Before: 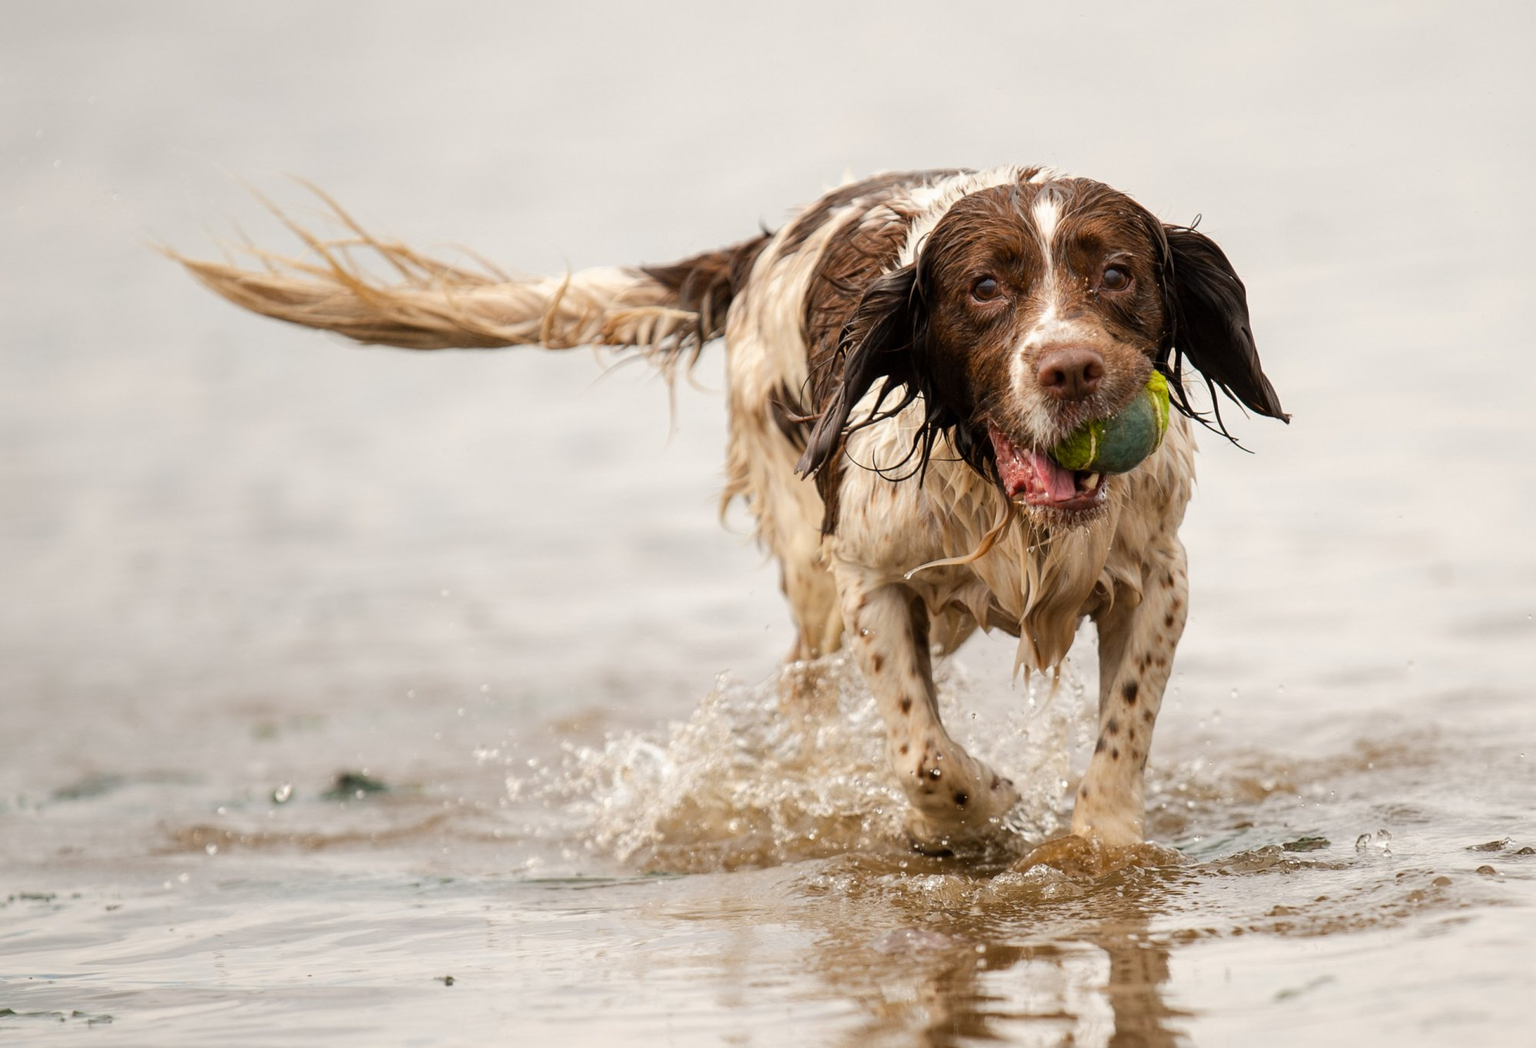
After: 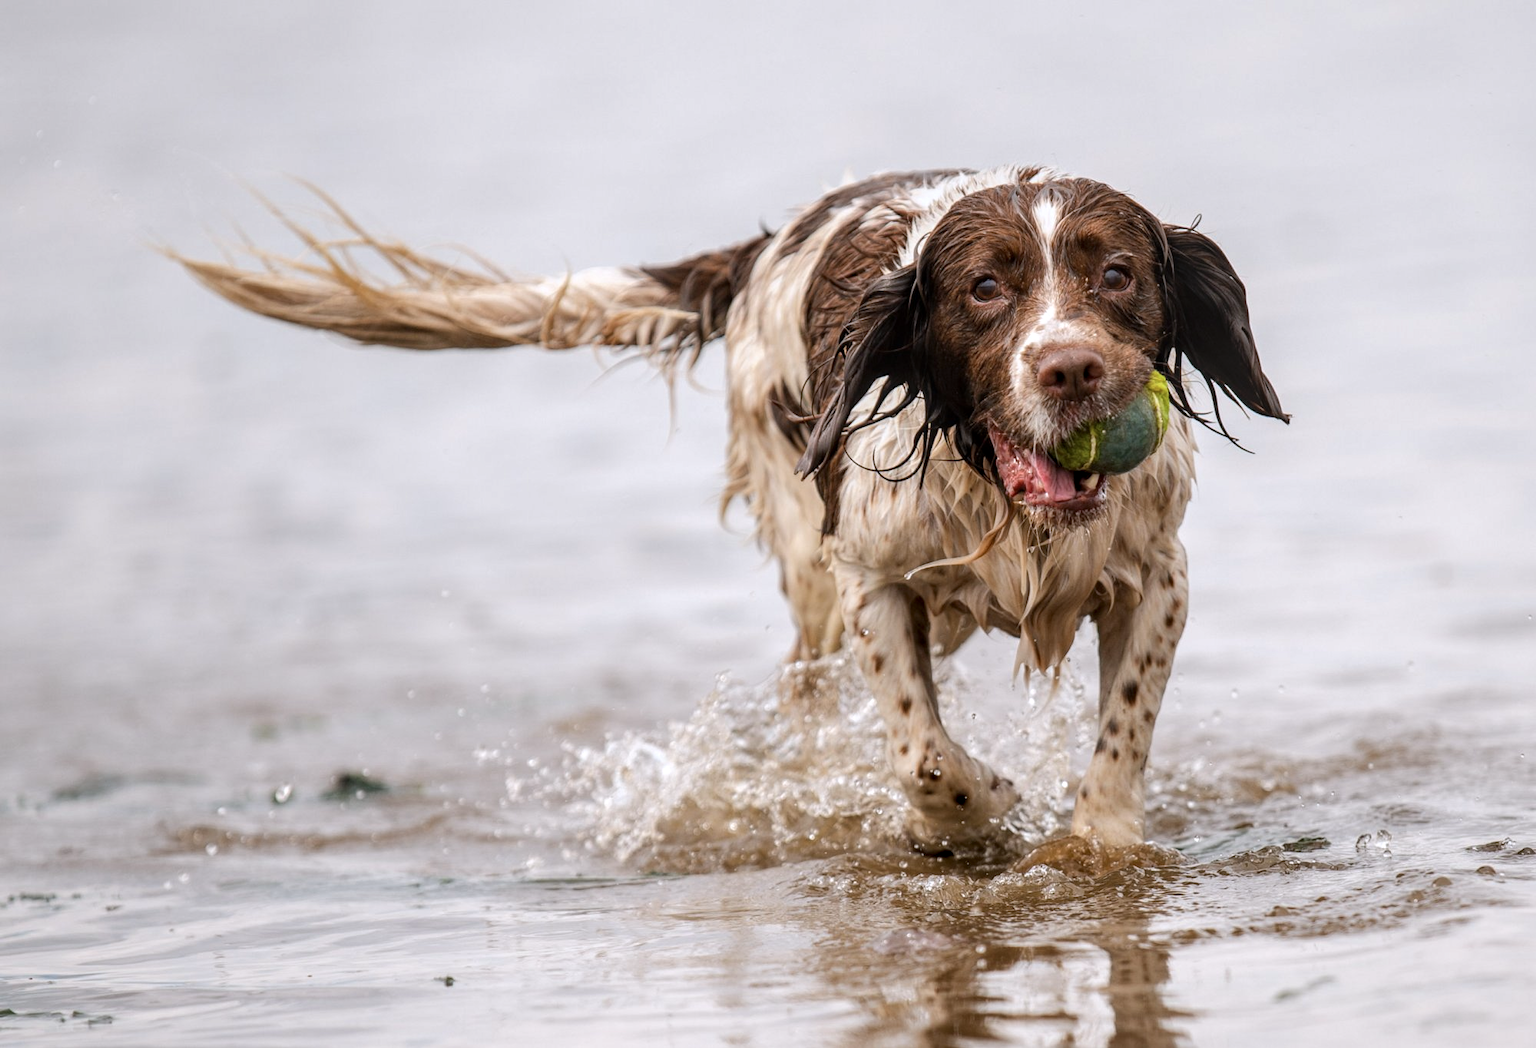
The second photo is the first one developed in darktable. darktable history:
tone equalizer: on, module defaults
local contrast: on, module defaults
contrast brightness saturation: saturation -0.065
color calibration: illuminant as shot in camera, x 0.358, y 0.373, temperature 4628.91 K
